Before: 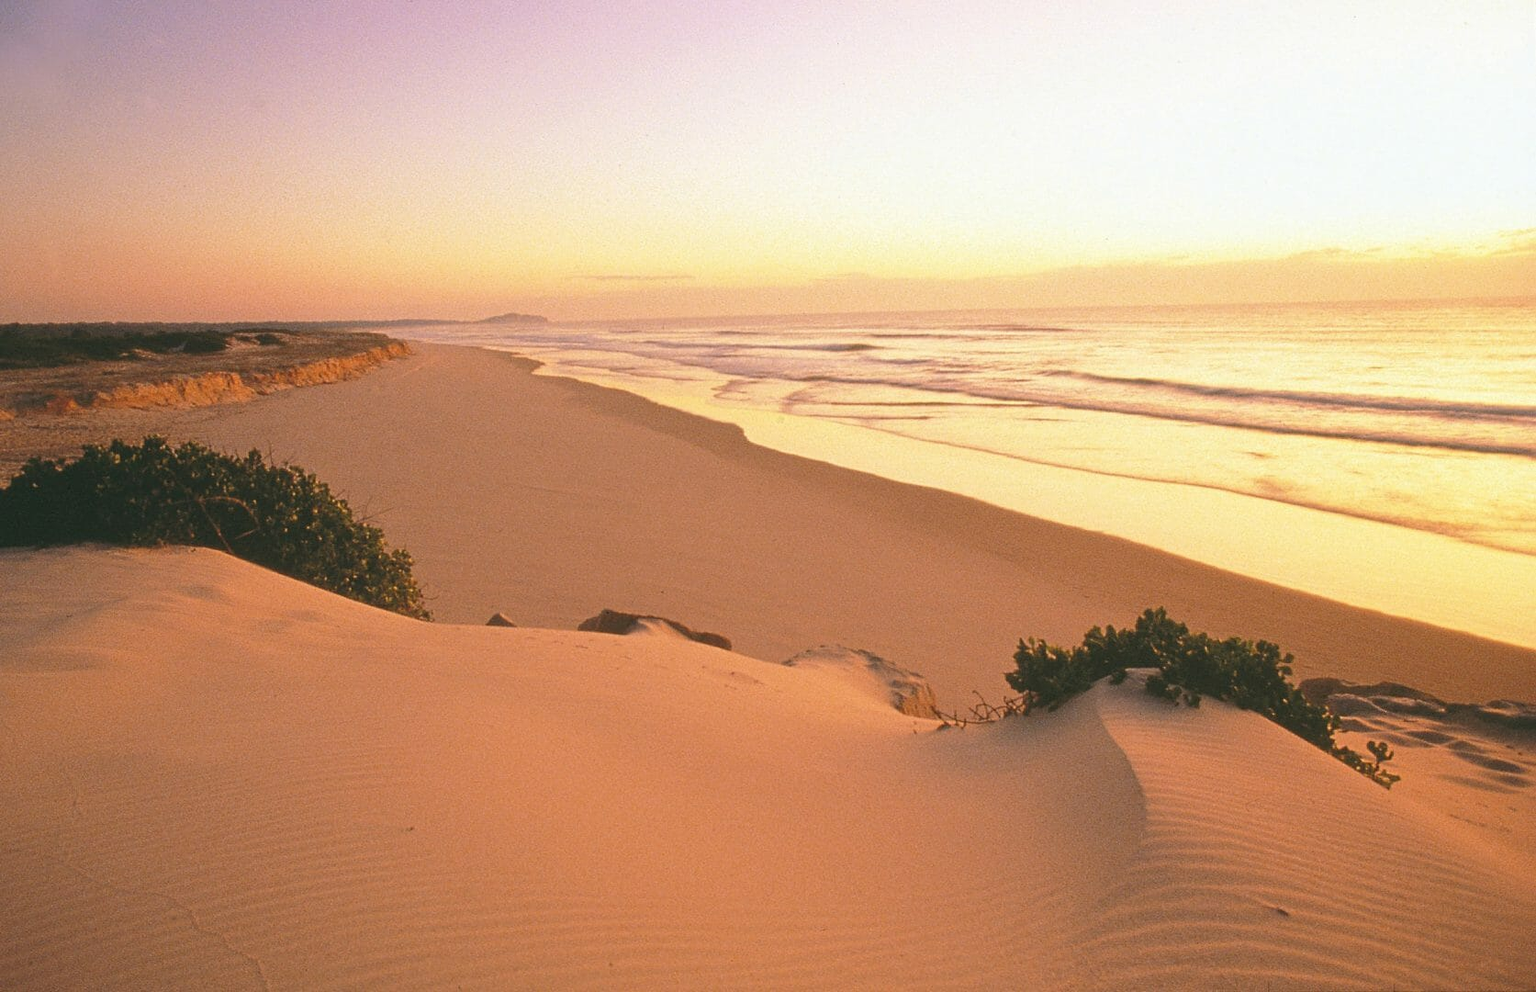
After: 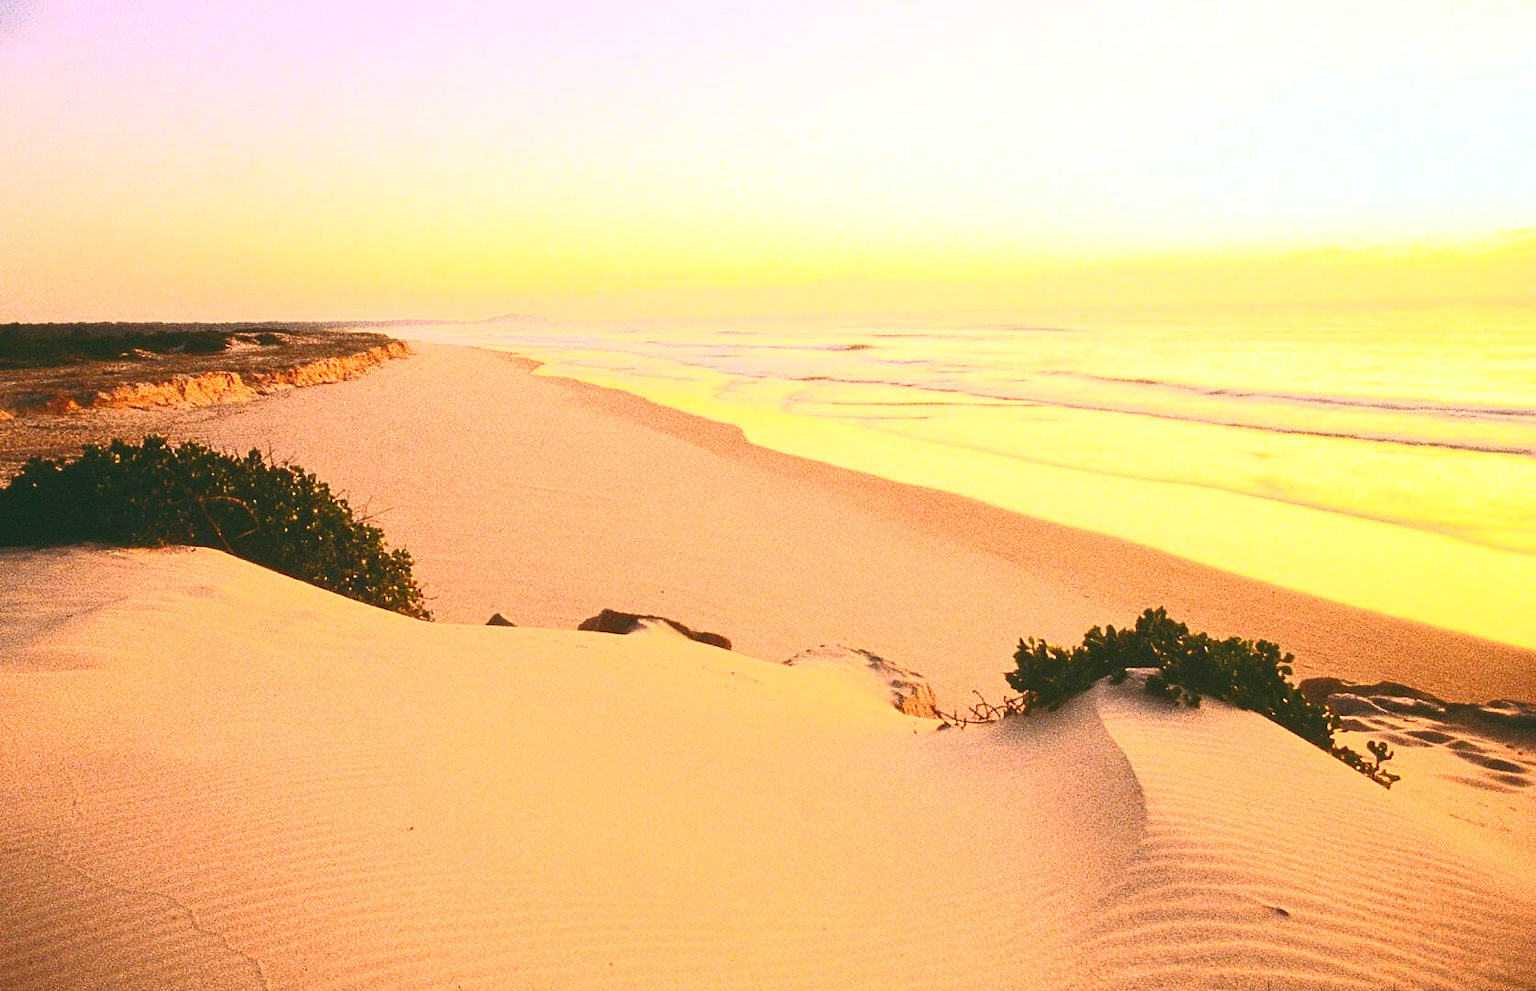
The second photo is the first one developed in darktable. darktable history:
contrast brightness saturation: contrast 0.83, brightness 0.59, saturation 0.59
